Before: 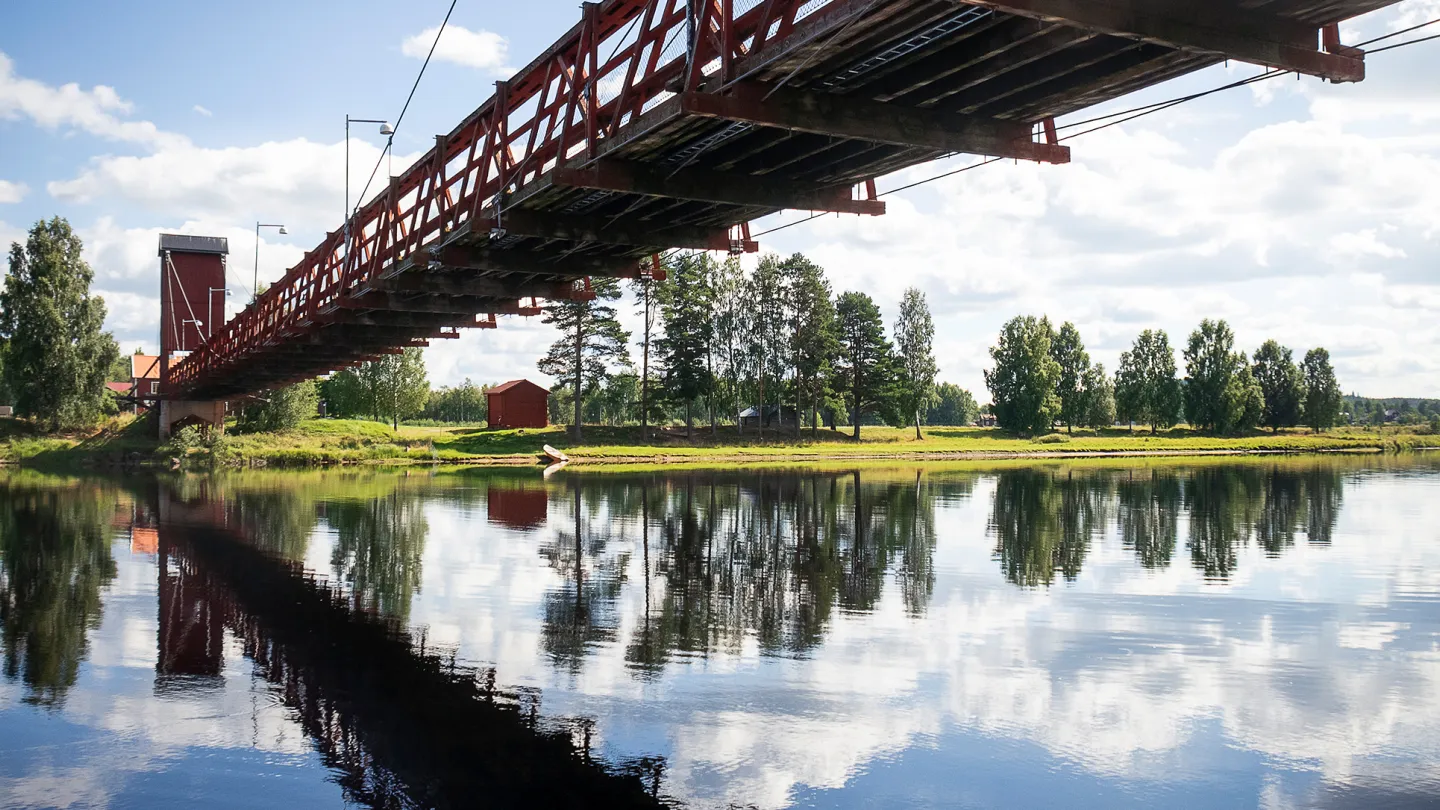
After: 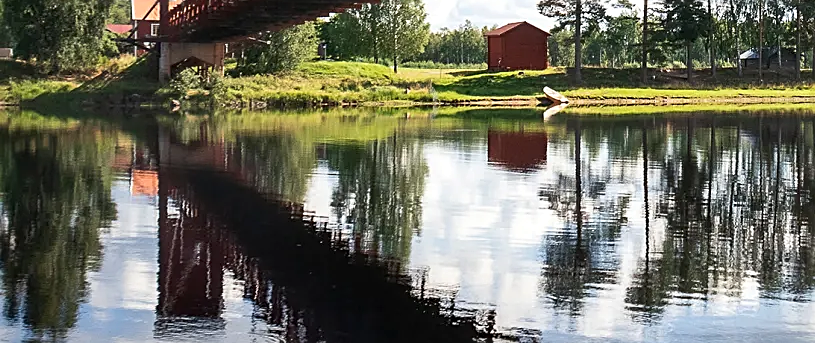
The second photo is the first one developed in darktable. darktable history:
crop: top 44.241%, right 43.395%, bottom 13.314%
exposure: exposure 0.127 EV, compensate highlight preservation false
sharpen: on, module defaults
